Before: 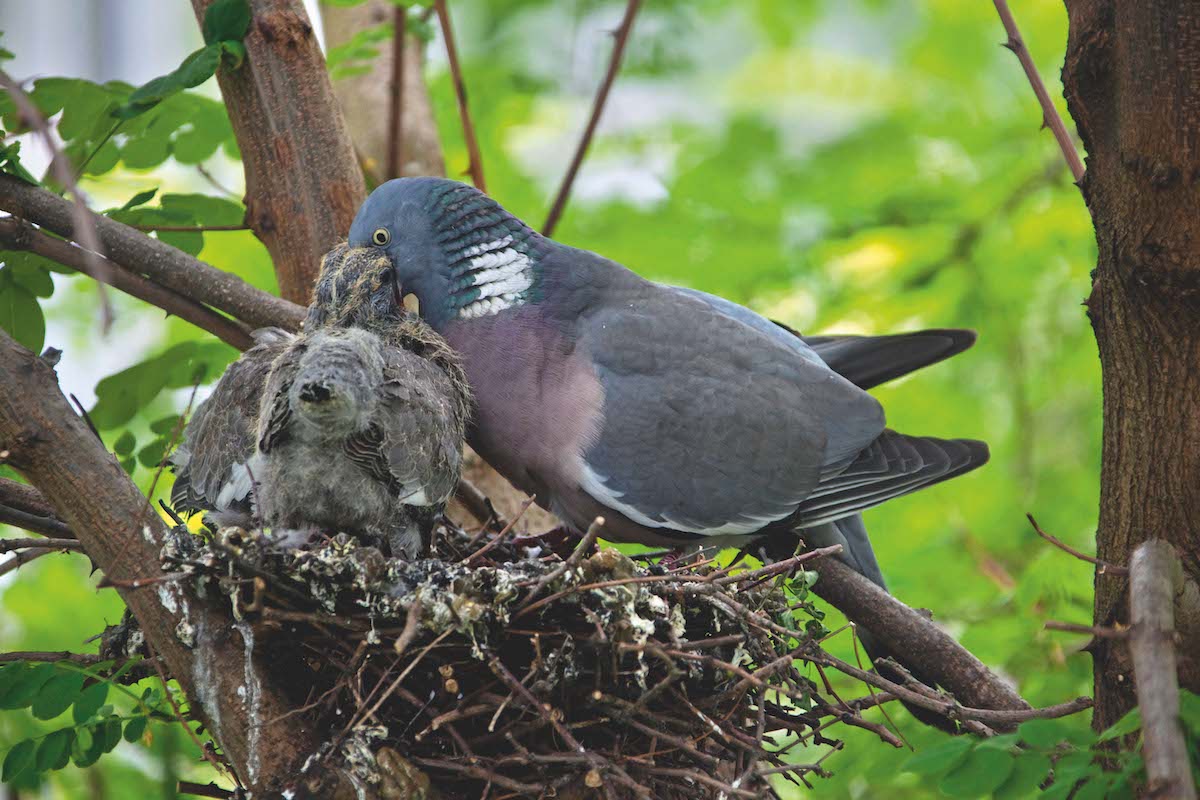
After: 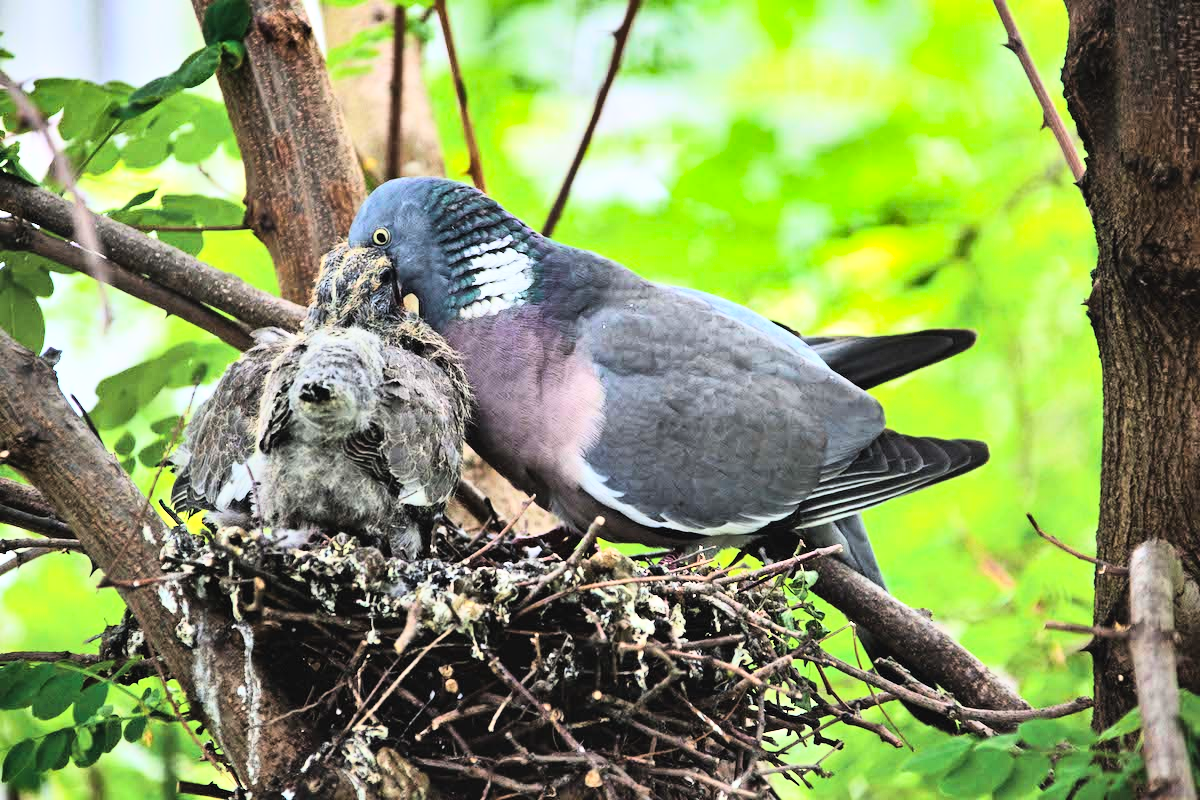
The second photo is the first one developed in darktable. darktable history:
rgb curve: curves: ch0 [(0, 0) (0.21, 0.15) (0.24, 0.21) (0.5, 0.75) (0.75, 0.96) (0.89, 0.99) (1, 1)]; ch1 [(0, 0.02) (0.21, 0.13) (0.25, 0.2) (0.5, 0.67) (0.75, 0.9) (0.89, 0.97) (1, 1)]; ch2 [(0, 0.02) (0.21, 0.13) (0.25, 0.2) (0.5, 0.67) (0.75, 0.9) (0.89, 0.97) (1, 1)], compensate middle gray true
shadows and highlights: soften with gaussian
